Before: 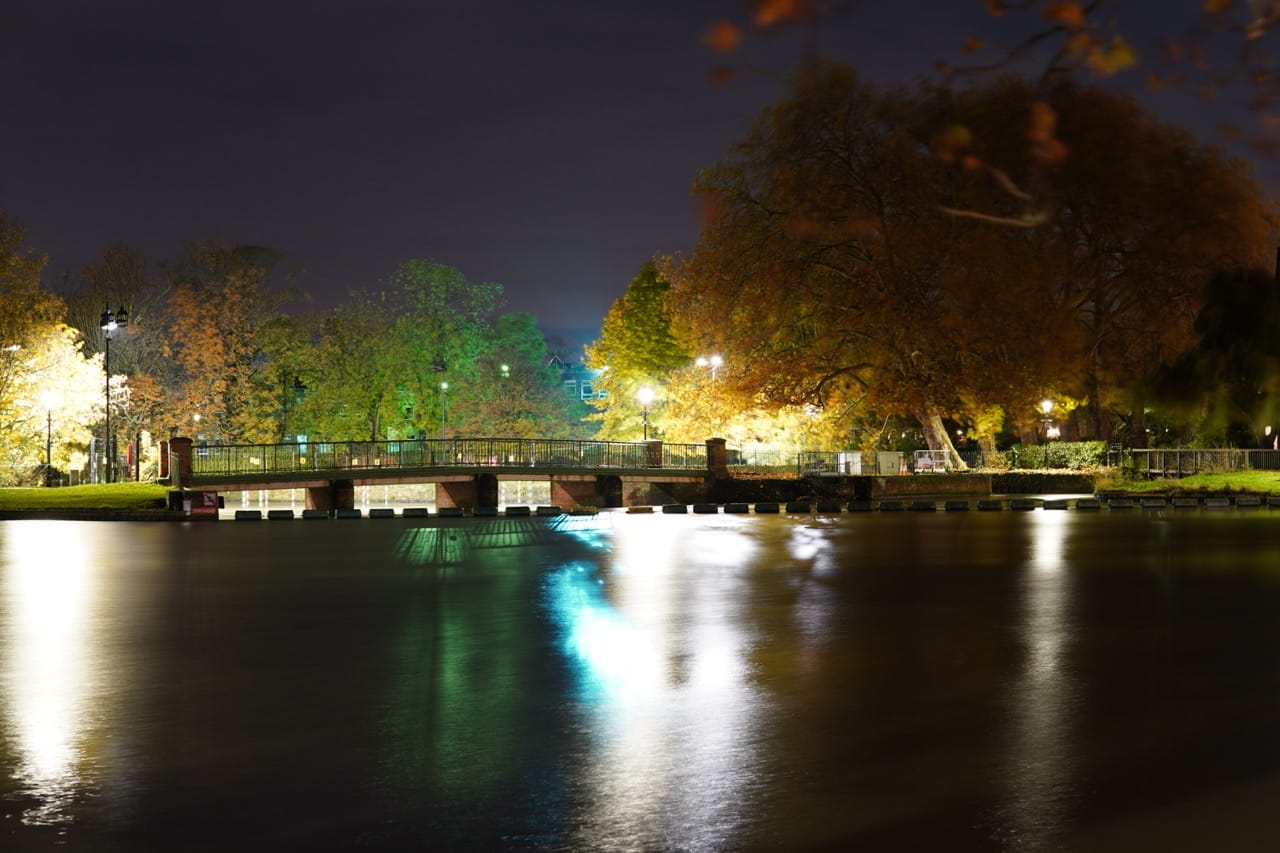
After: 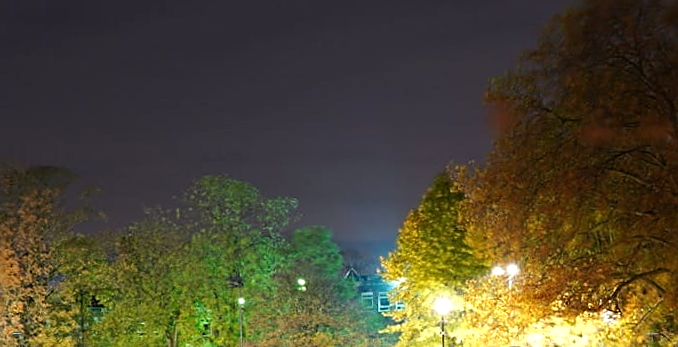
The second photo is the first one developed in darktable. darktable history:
exposure: exposure 0.3 EV, compensate highlight preservation false
crop: left 15.306%, top 9.065%, right 30.789%, bottom 48.638%
sharpen: on, module defaults
rotate and perspective: rotation -1.42°, crop left 0.016, crop right 0.984, crop top 0.035, crop bottom 0.965
